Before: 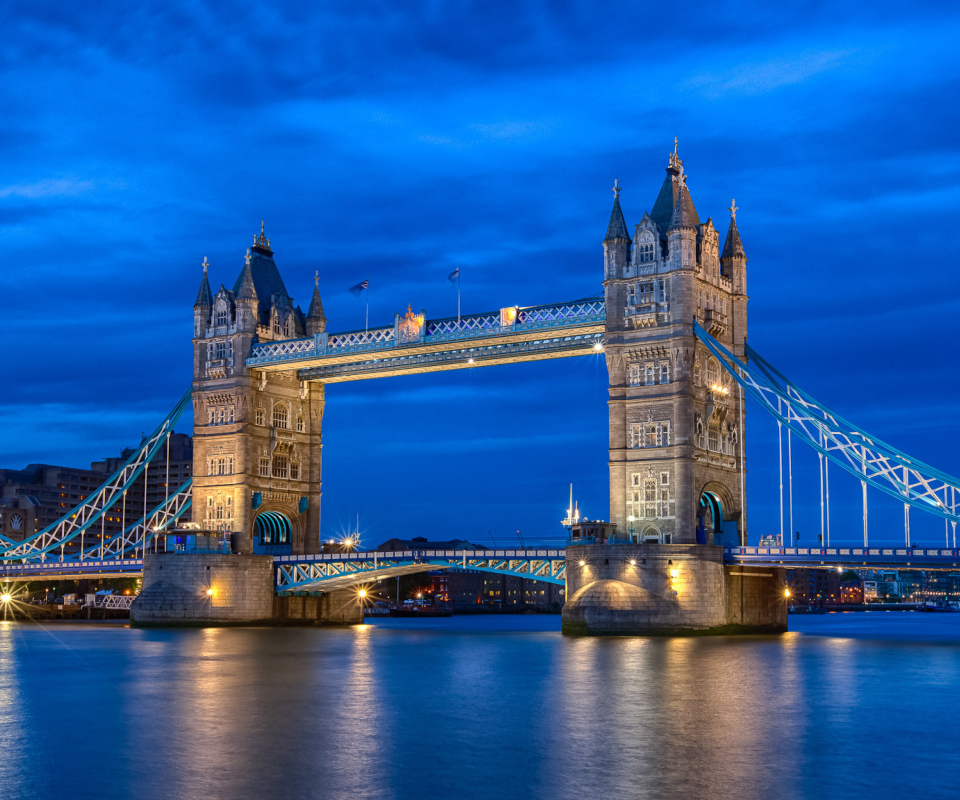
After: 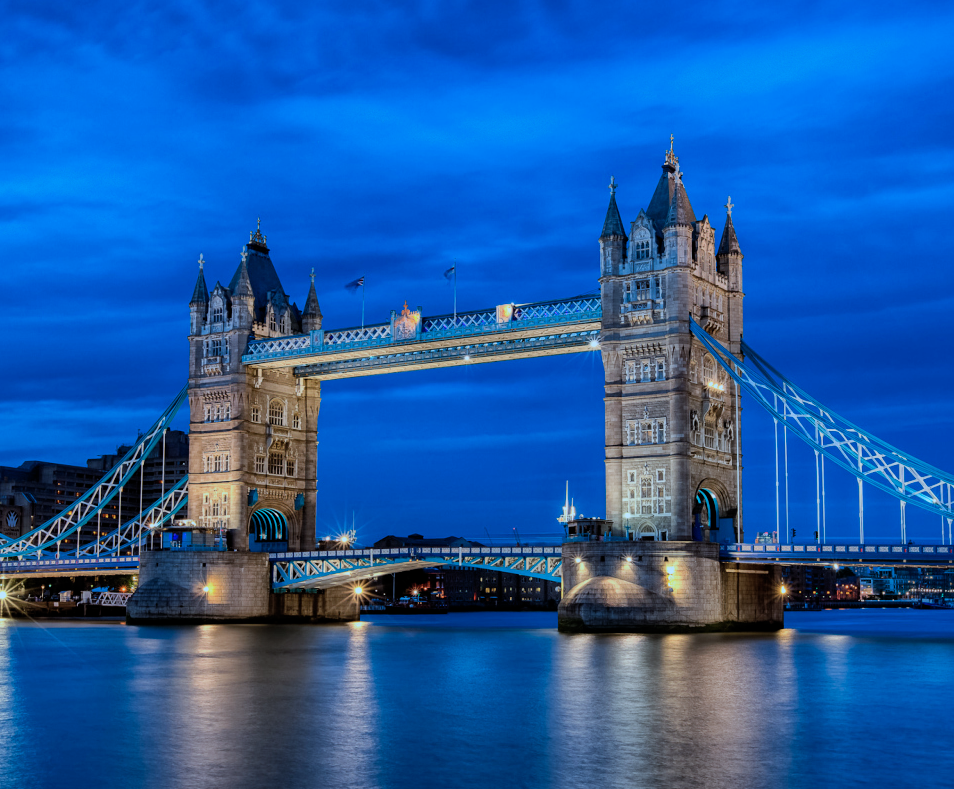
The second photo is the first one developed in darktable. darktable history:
crop: left 0.475%, top 0.484%, right 0.143%, bottom 0.888%
color correction: highlights a* -9.74, highlights b* -21.84
filmic rgb: black relative exposure -7.71 EV, white relative exposure 4.37 EV, target black luminance 0%, hardness 3.75, latitude 50.7%, contrast 1.066, highlights saturation mix 9.91%, shadows ↔ highlights balance -0.223%
